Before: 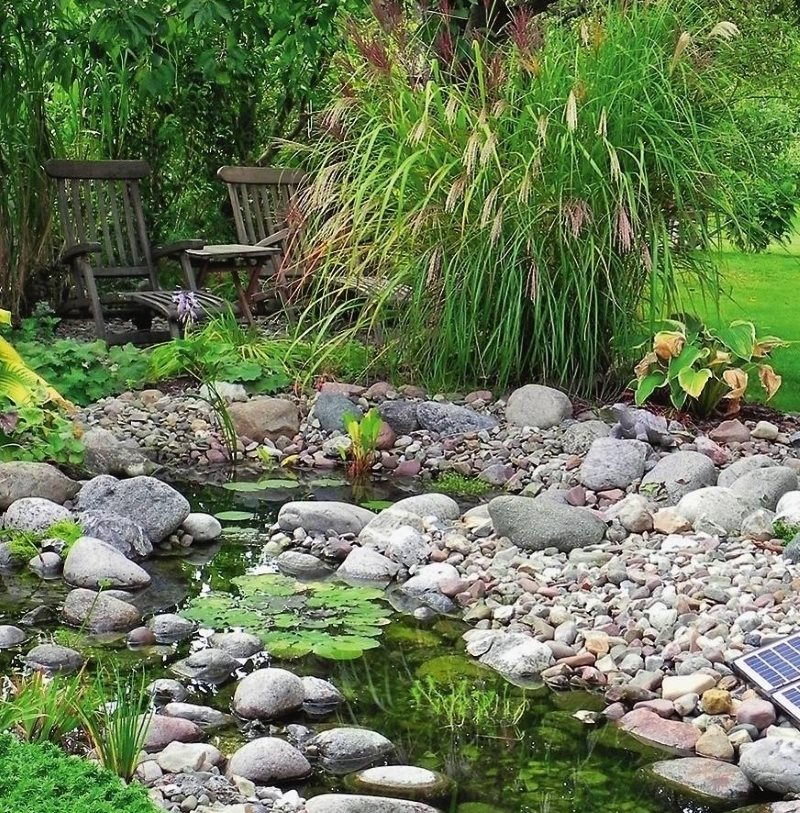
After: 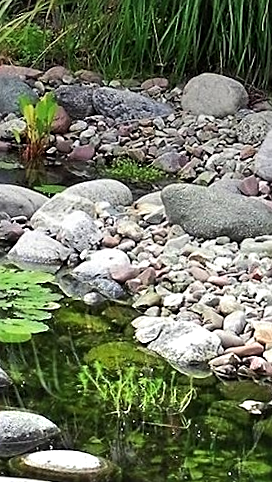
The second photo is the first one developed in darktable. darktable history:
rotate and perspective: rotation 1.72°, automatic cropping off
sharpen: on, module defaults
tone equalizer: -8 EV -0.417 EV, -7 EV -0.389 EV, -6 EV -0.333 EV, -5 EV -0.222 EV, -3 EV 0.222 EV, -2 EV 0.333 EV, -1 EV 0.389 EV, +0 EV 0.417 EV, edges refinement/feathering 500, mask exposure compensation -1.57 EV, preserve details no
exposure: compensate highlight preservation false
crop: left 40.878%, top 39.176%, right 25.993%, bottom 3.081%
graduated density: on, module defaults
